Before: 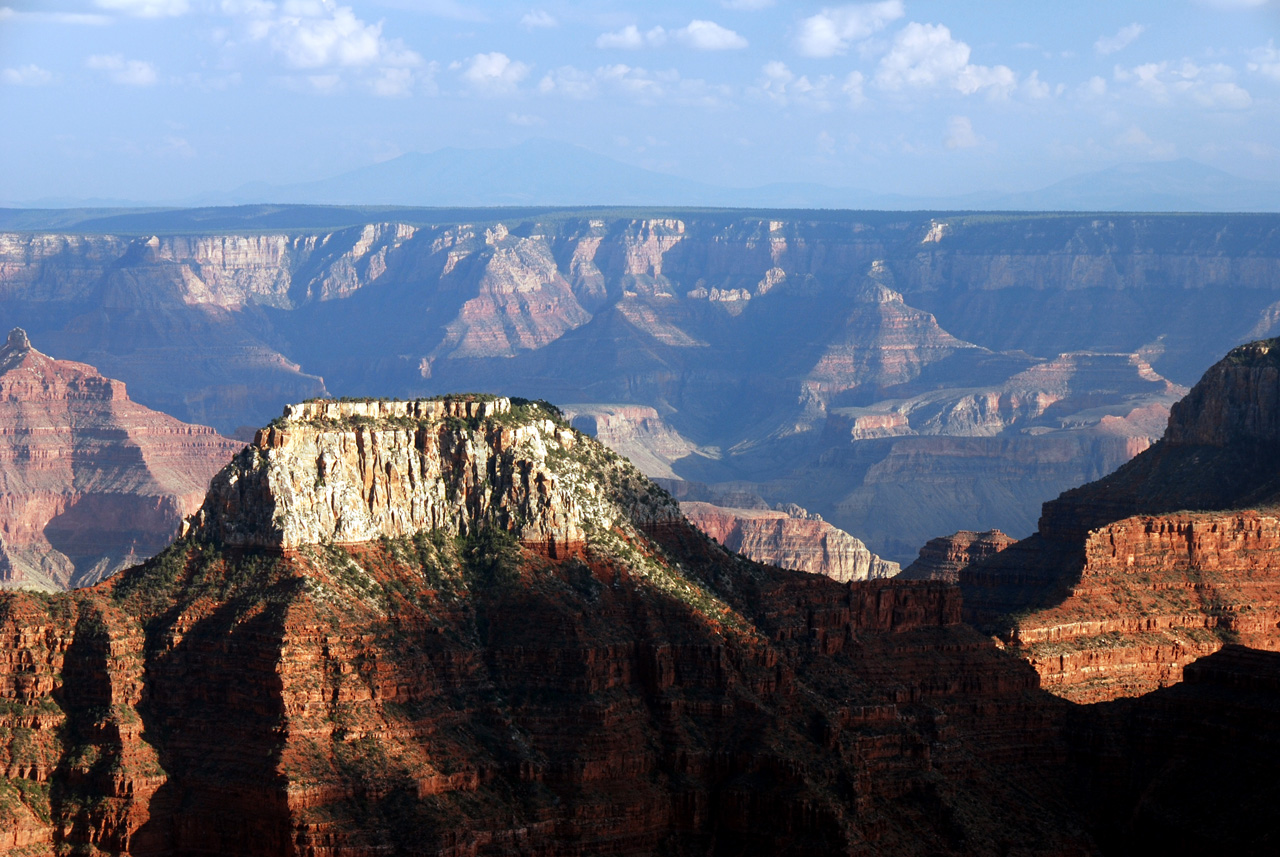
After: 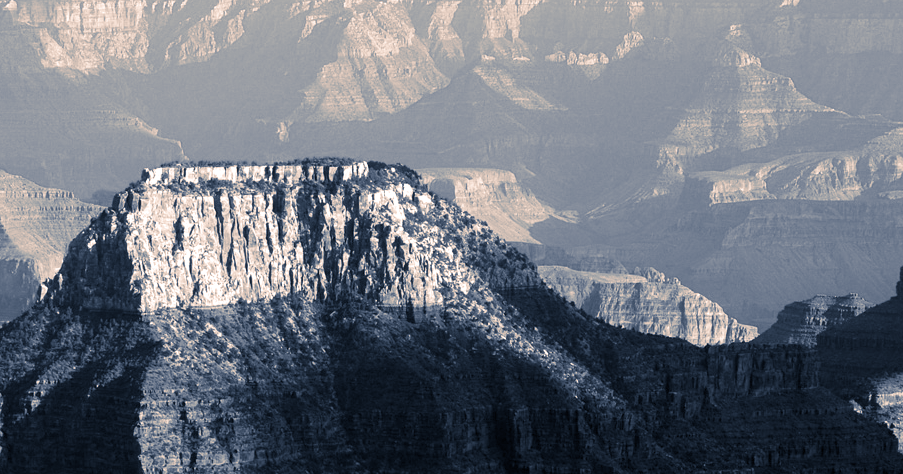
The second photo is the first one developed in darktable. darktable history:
color calibration: output gray [0.246, 0.254, 0.501, 0], gray › normalize channels true, illuminant same as pipeline (D50), adaptation XYZ, x 0.346, y 0.359, gamut compression 0
crop: left 11.123%, top 27.61%, right 18.3%, bottom 17.034%
exposure: compensate exposure bias true, compensate highlight preservation false
color balance rgb: perceptual saturation grading › global saturation -0.31%, global vibrance -8%, contrast -13%, saturation formula JzAzBz (2021)
split-toning: shadows › hue 226.8°, shadows › saturation 0.56, highlights › hue 28.8°, balance -40, compress 0%
